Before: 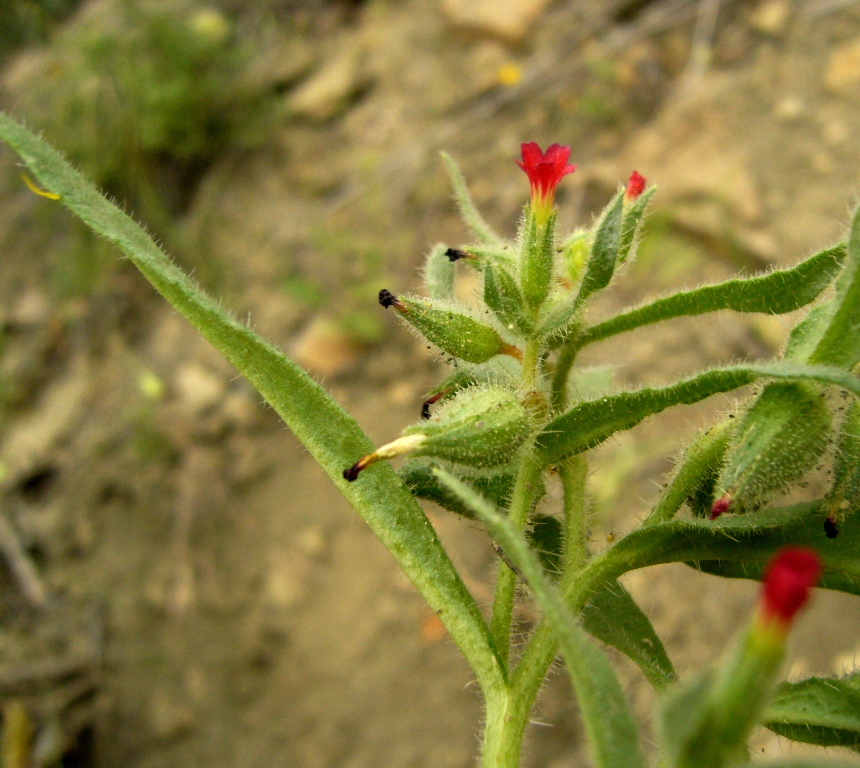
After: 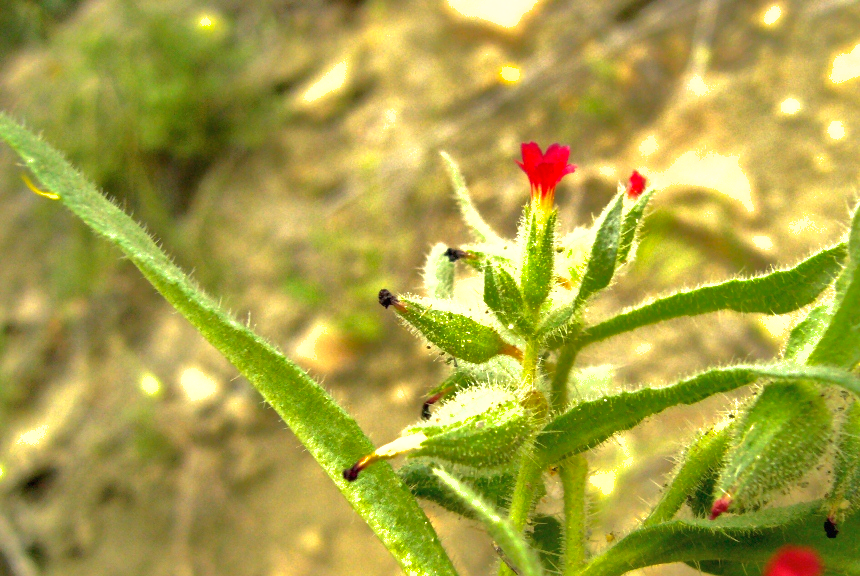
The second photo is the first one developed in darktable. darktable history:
crop: bottom 24.967%
exposure: black level correction 0, exposure 1.1 EV, compensate exposure bias true, compensate highlight preservation false
shadows and highlights: highlights -60
